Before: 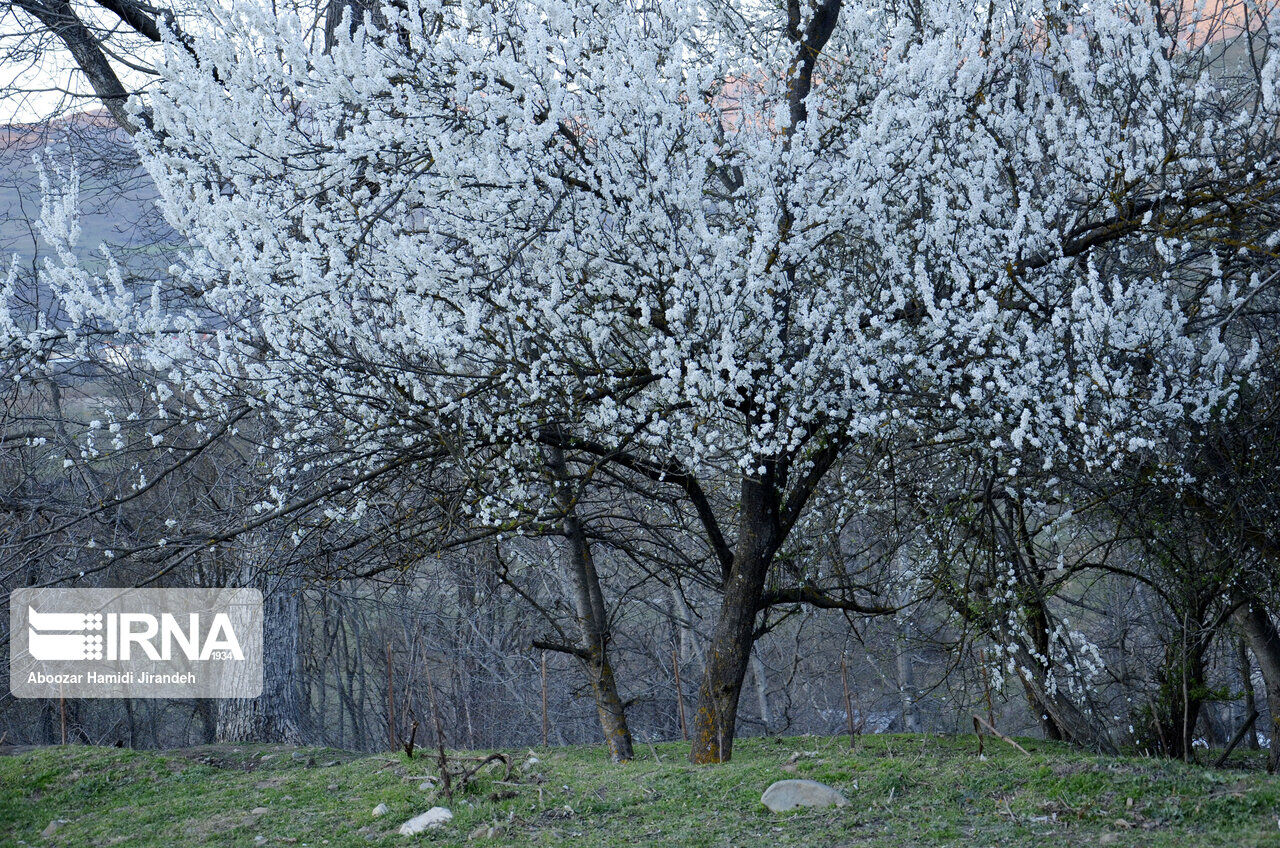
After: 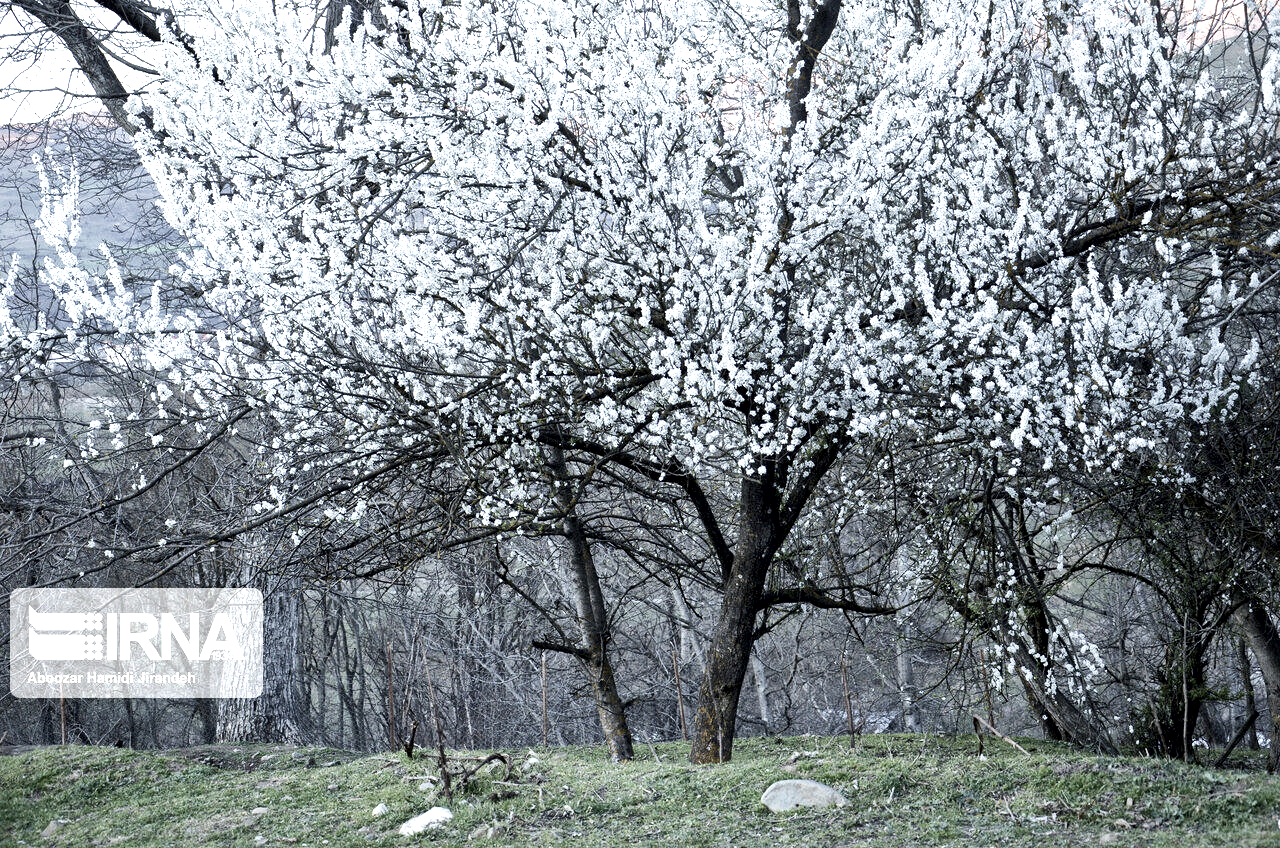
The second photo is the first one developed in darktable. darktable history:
contrast brightness saturation: contrast 0.095, saturation -0.294
local contrast: mode bilateral grid, contrast 20, coarseness 50, detail 173%, midtone range 0.2
velvia: on, module defaults
color zones: curves: ch0 [(0, 0.559) (0.153, 0.551) (0.229, 0.5) (0.429, 0.5) (0.571, 0.5) (0.714, 0.5) (0.857, 0.5) (1, 0.559)]; ch1 [(0, 0.417) (0.112, 0.336) (0.213, 0.26) (0.429, 0.34) (0.571, 0.35) (0.683, 0.331) (0.857, 0.344) (1, 0.417)]
exposure: exposure 0.808 EV, compensate highlight preservation false
